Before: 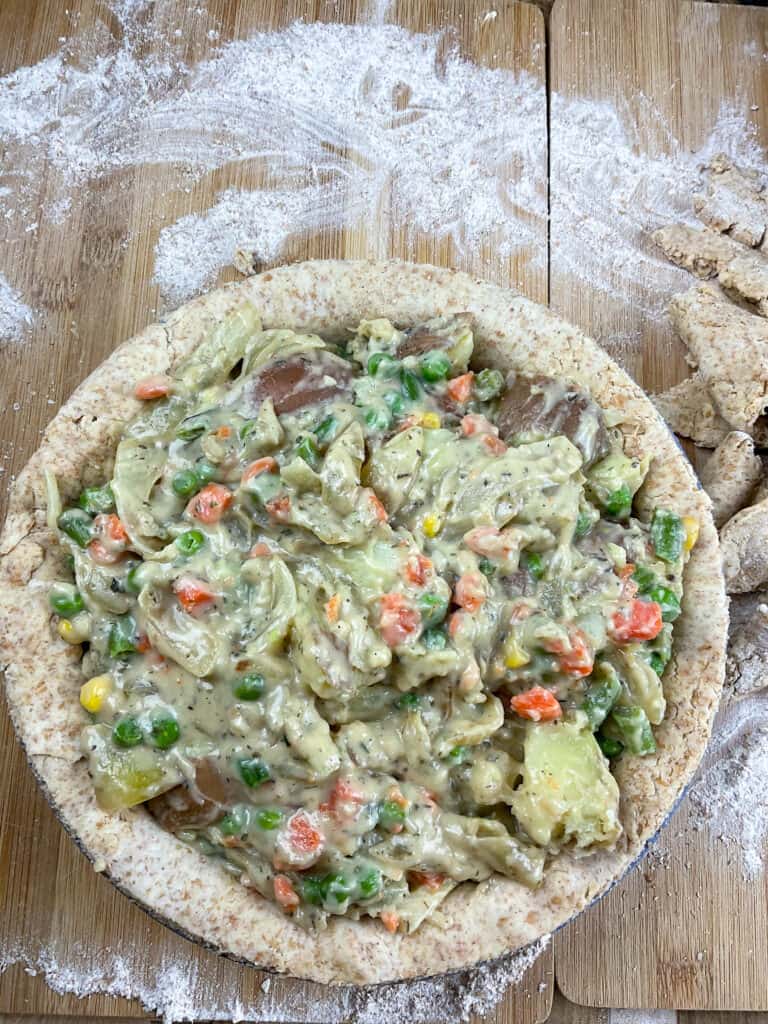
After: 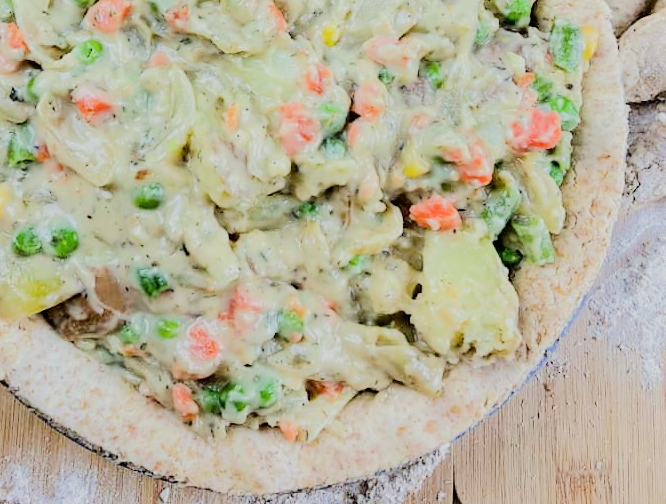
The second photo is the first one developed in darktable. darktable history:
filmic rgb: black relative exposure -7.65 EV, white relative exposure 4.56 EV, hardness 3.61, iterations of high-quality reconstruction 0
crop and rotate: left 13.234%, top 47.985%, bottom 2.746%
tone equalizer: -7 EV 0.162 EV, -6 EV 0.636 EV, -5 EV 1.18 EV, -4 EV 1.35 EV, -3 EV 1.17 EV, -2 EV 0.6 EV, -1 EV 0.148 EV, edges refinement/feathering 500, mask exposure compensation -1.57 EV, preserve details no
